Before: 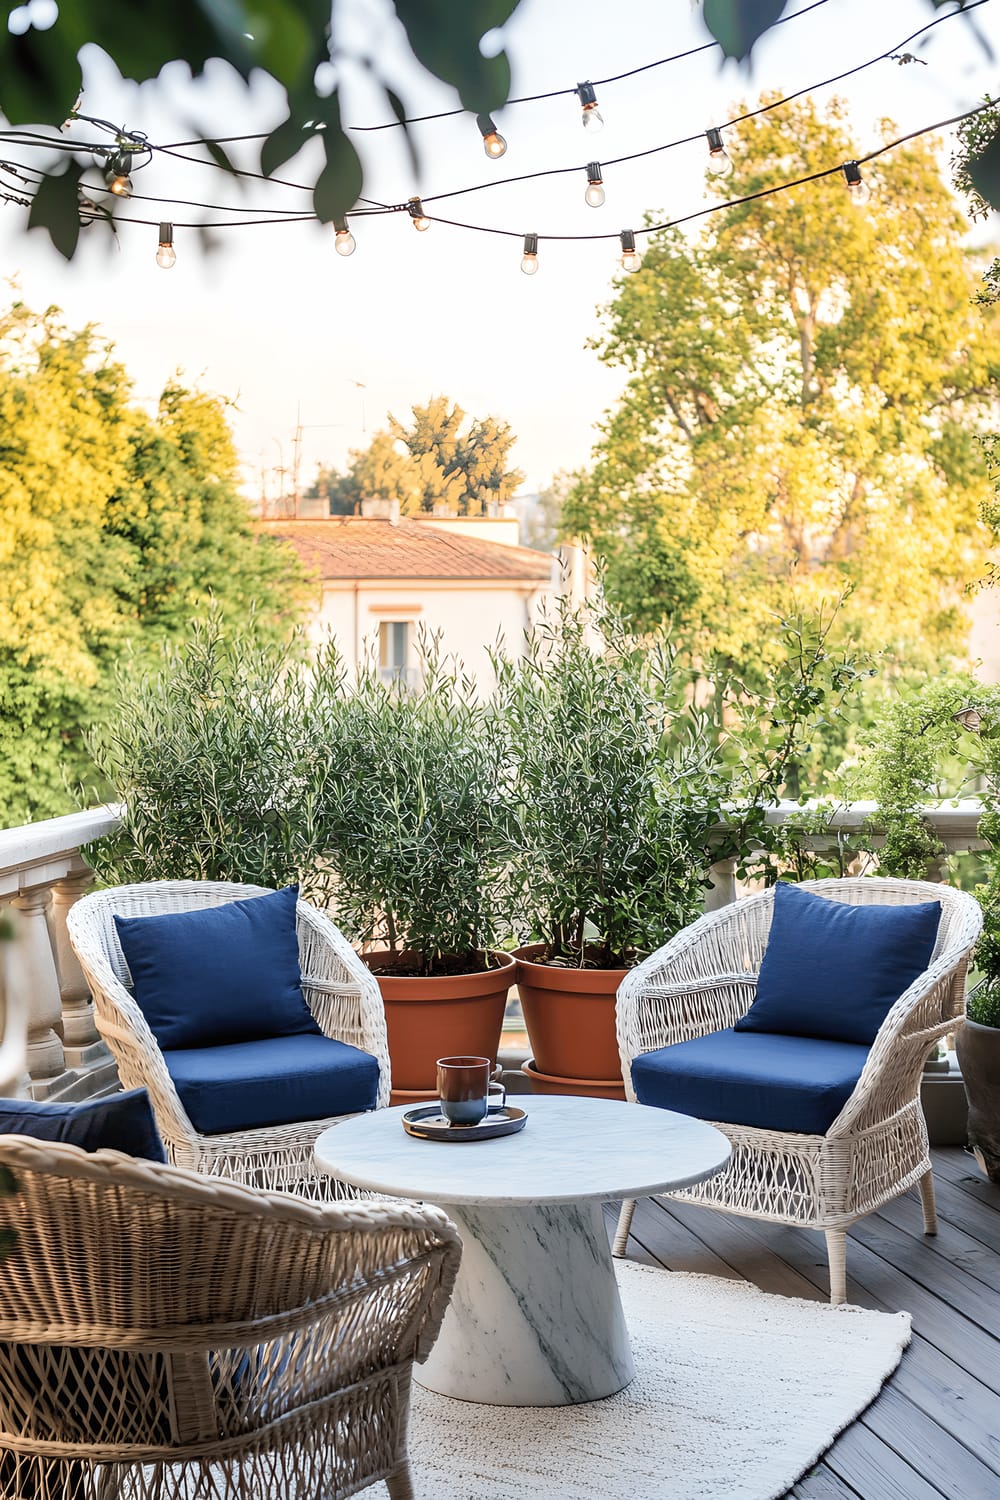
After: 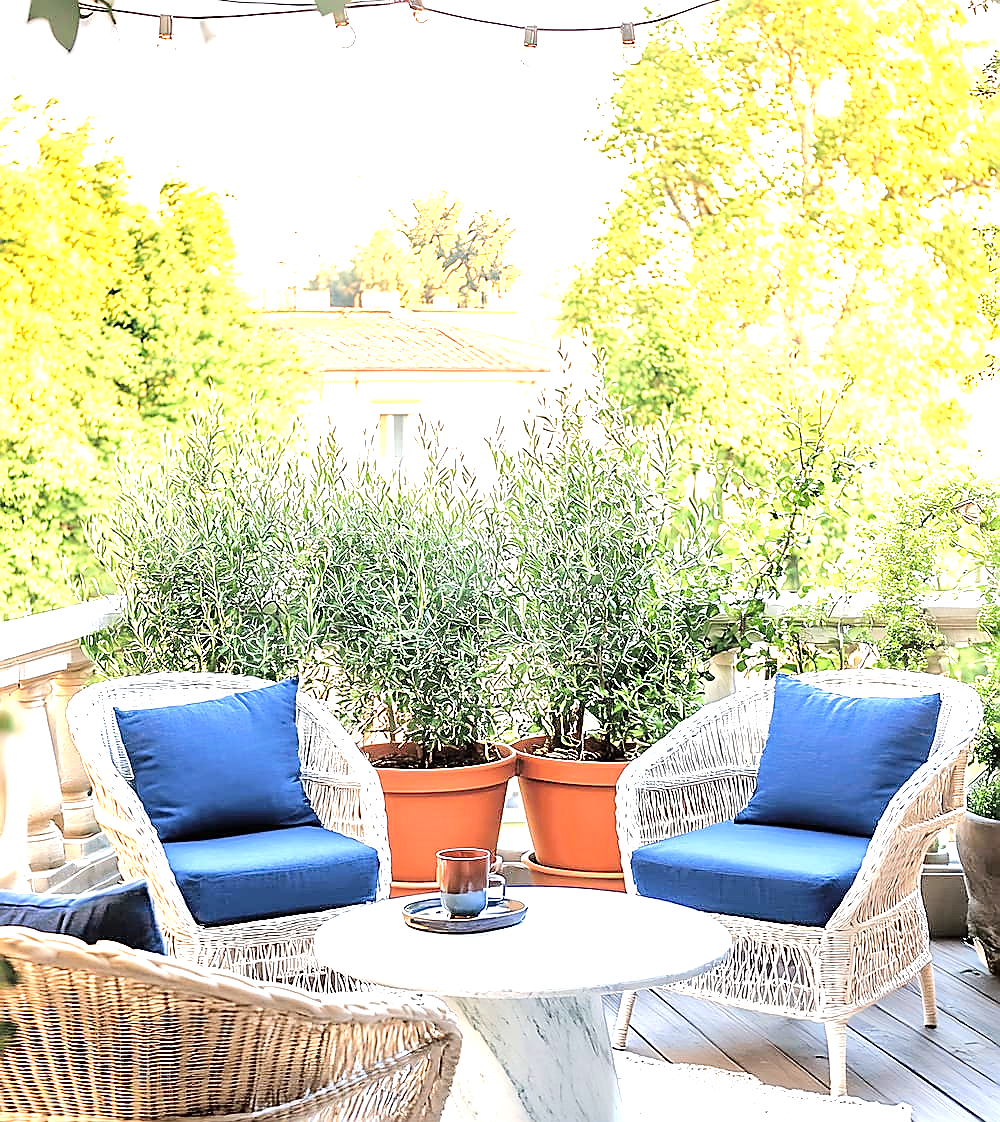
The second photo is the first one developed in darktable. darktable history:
crop: top 13.885%, bottom 11.293%
sharpen: radius 1.42, amount 1.243, threshold 0.745
exposure: black level correction 0, exposure 1.462 EV, compensate highlight preservation false
local contrast: mode bilateral grid, contrast 19, coarseness 50, detail 150%, midtone range 0.2
tone equalizer: -7 EV 0.147 EV, -6 EV 0.626 EV, -5 EV 1.16 EV, -4 EV 1.3 EV, -3 EV 1.12 EV, -2 EV 0.6 EV, -1 EV 0.155 EV, edges refinement/feathering 500, mask exposure compensation -1.57 EV, preserve details no
